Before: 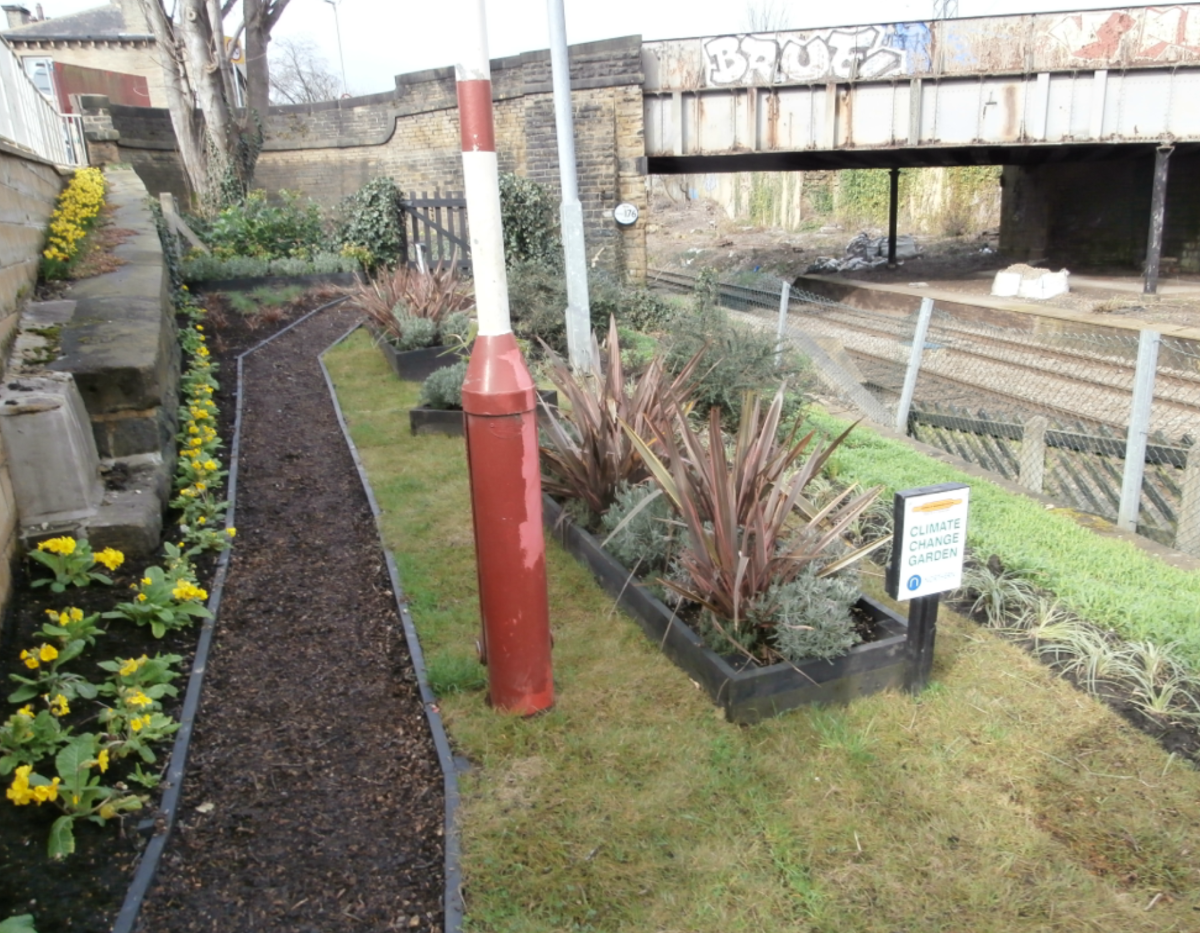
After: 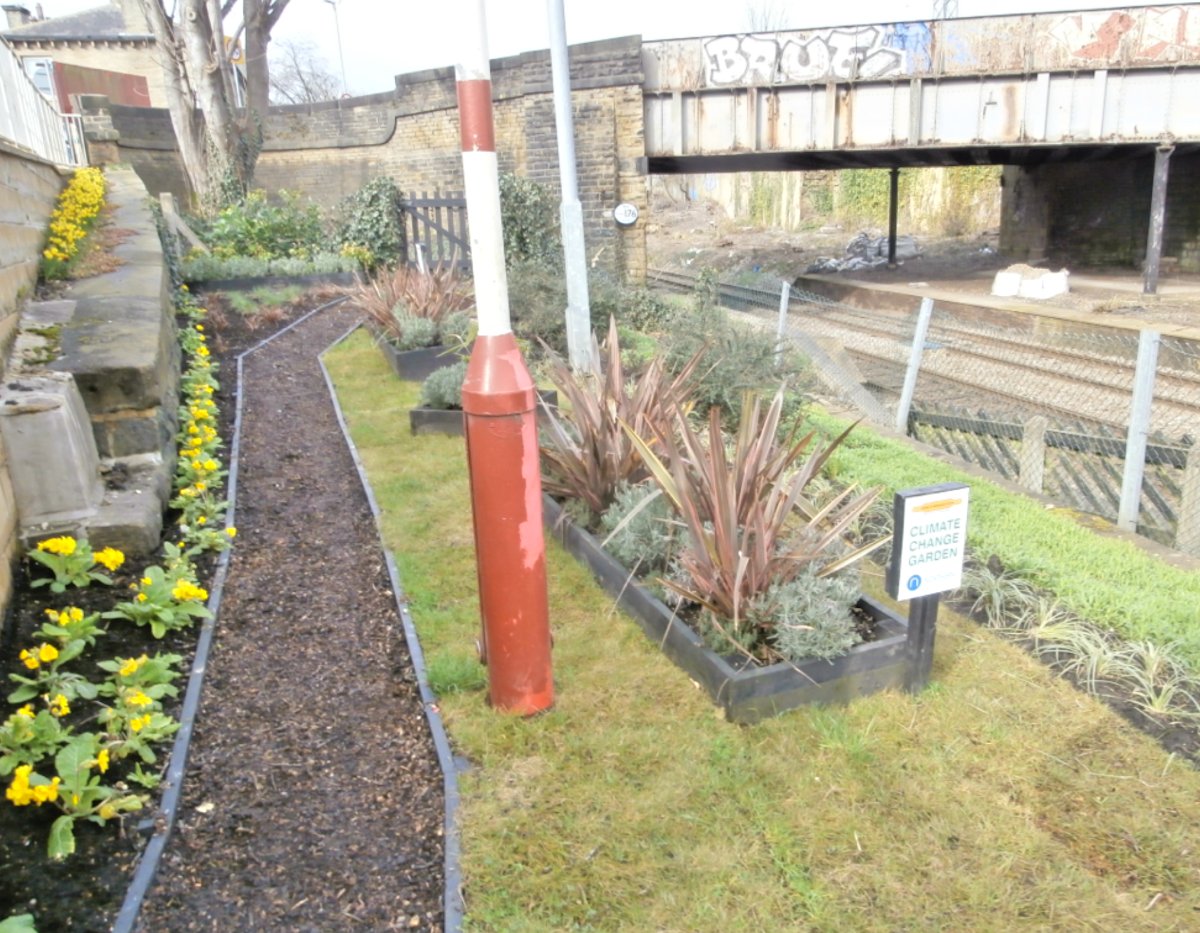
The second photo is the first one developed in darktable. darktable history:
tone equalizer: -7 EV 0.15 EV, -6 EV 0.6 EV, -5 EV 1.15 EV, -4 EV 1.33 EV, -3 EV 1.15 EV, -2 EV 0.6 EV, -1 EV 0.15 EV, mask exposure compensation -0.5 EV
contrast brightness saturation: contrast 0.03, brightness 0.06, saturation 0.13
color contrast: green-magenta contrast 0.81
